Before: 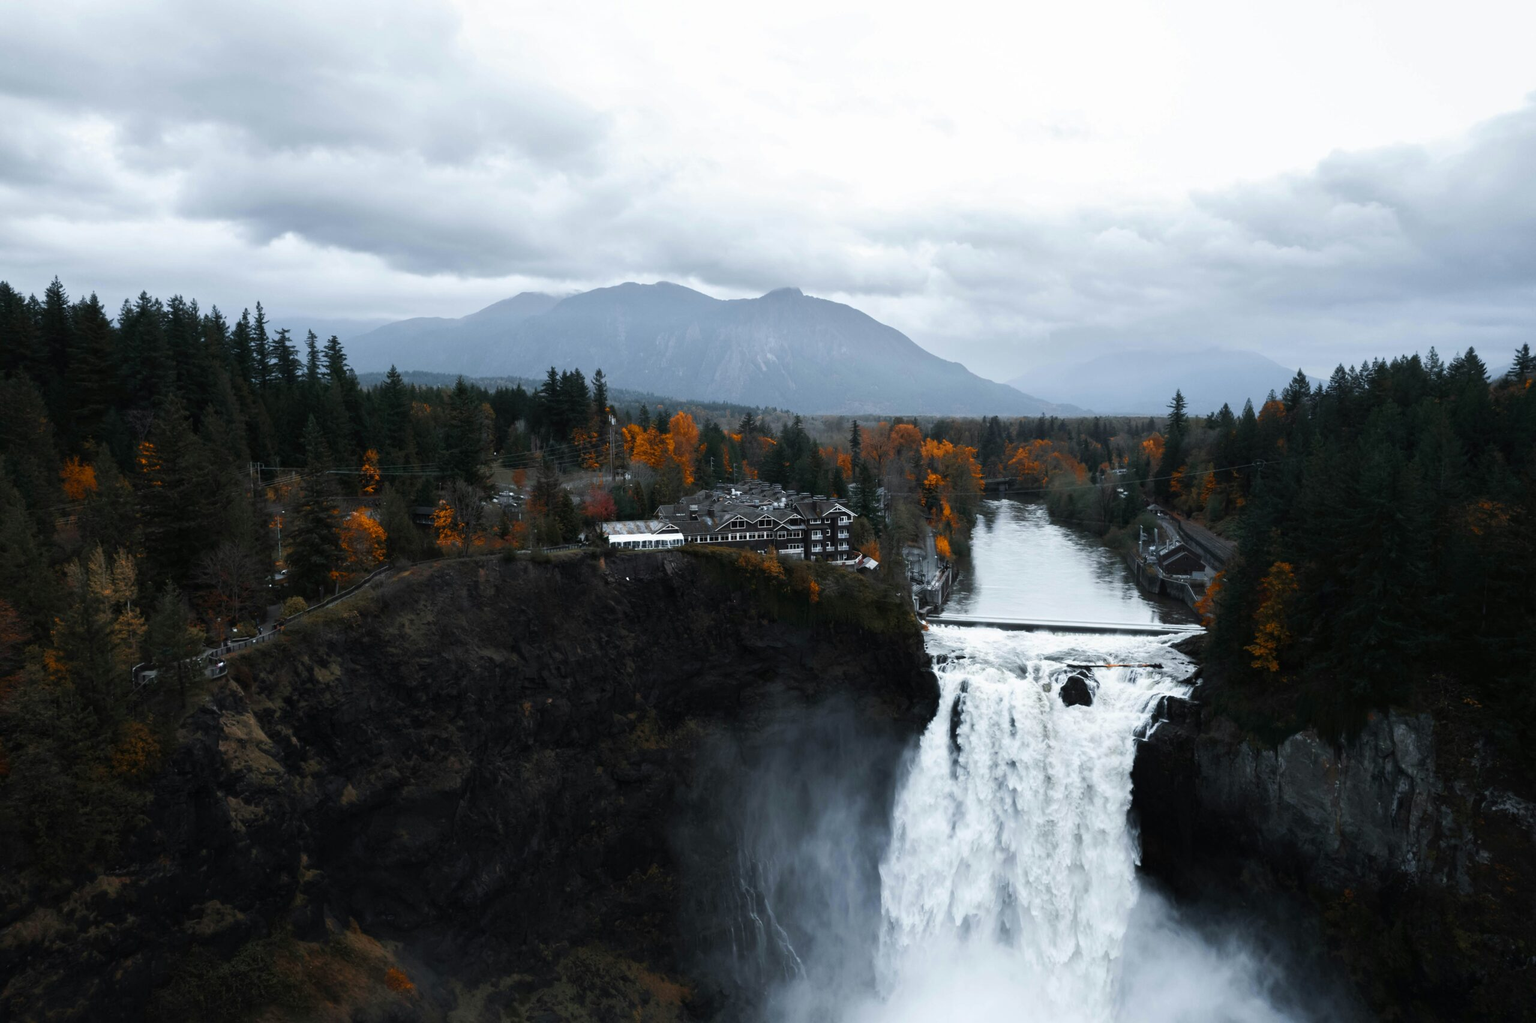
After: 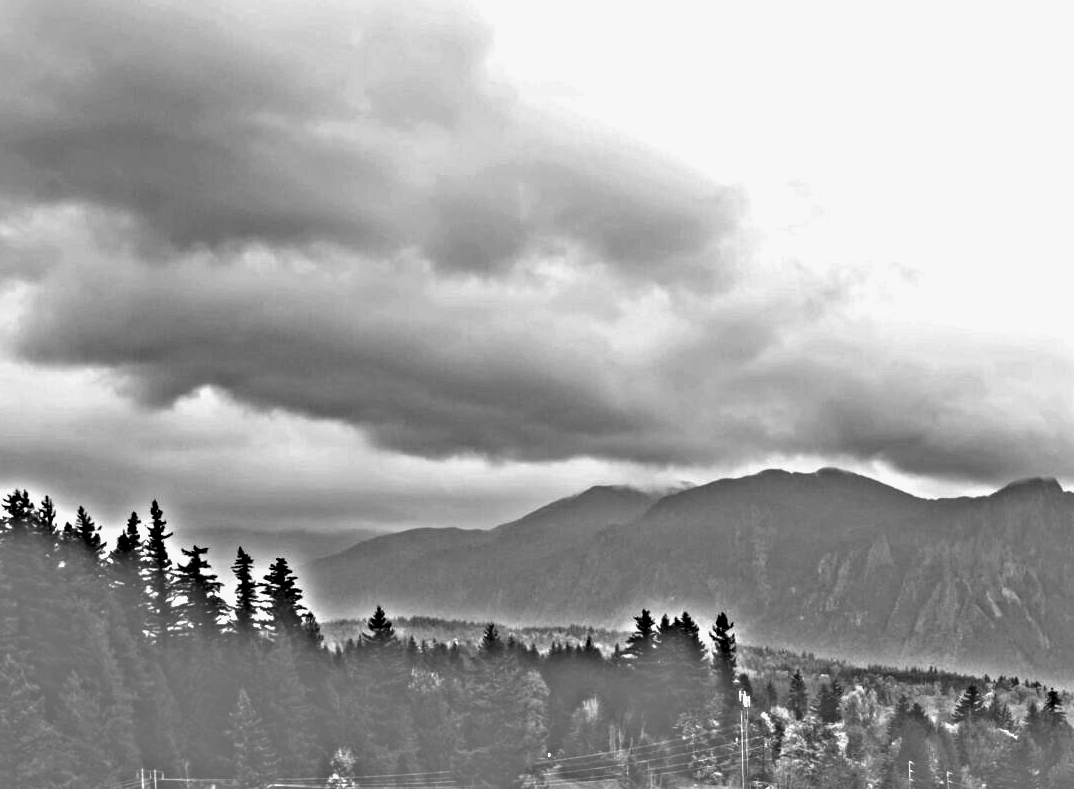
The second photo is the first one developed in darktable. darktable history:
monochrome: a -35.87, b 49.73, size 1.7
highpass: on, module defaults
crop and rotate: left 10.817%, top 0.062%, right 47.194%, bottom 53.626%
tone equalizer: -8 EV -1.08 EV, -7 EV -1.01 EV, -6 EV -0.867 EV, -5 EV -0.578 EV, -3 EV 0.578 EV, -2 EV 0.867 EV, -1 EV 1.01 EV, +0 EV 1.08 EV, edges refinement/feathering 500, mask exposure compensation -1.57 EV, preserve details no
